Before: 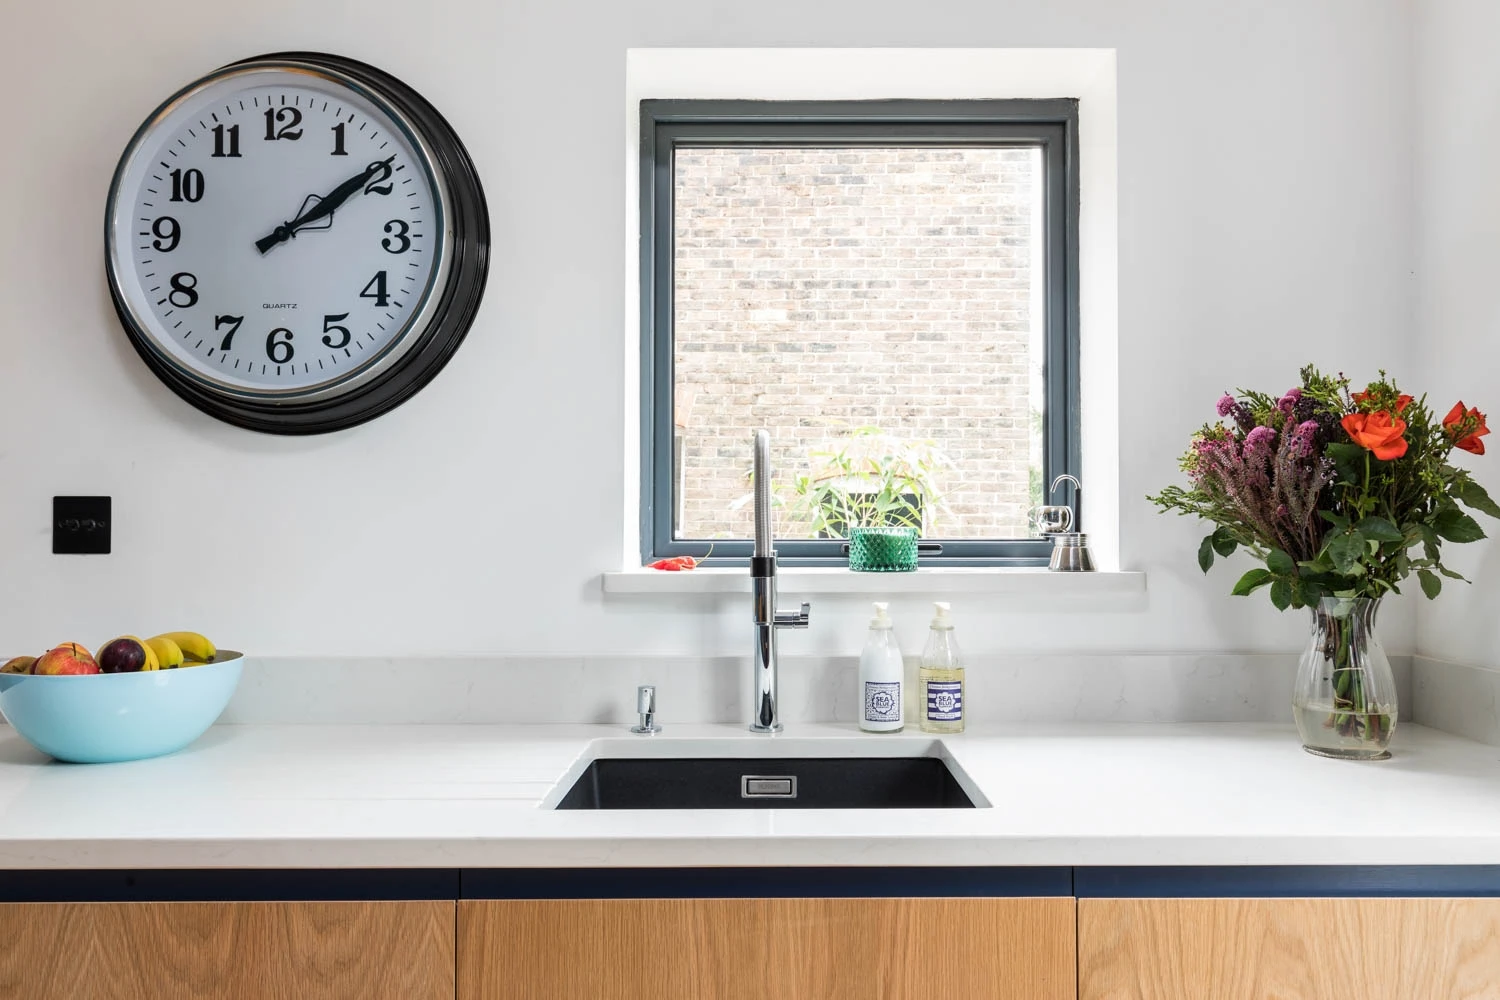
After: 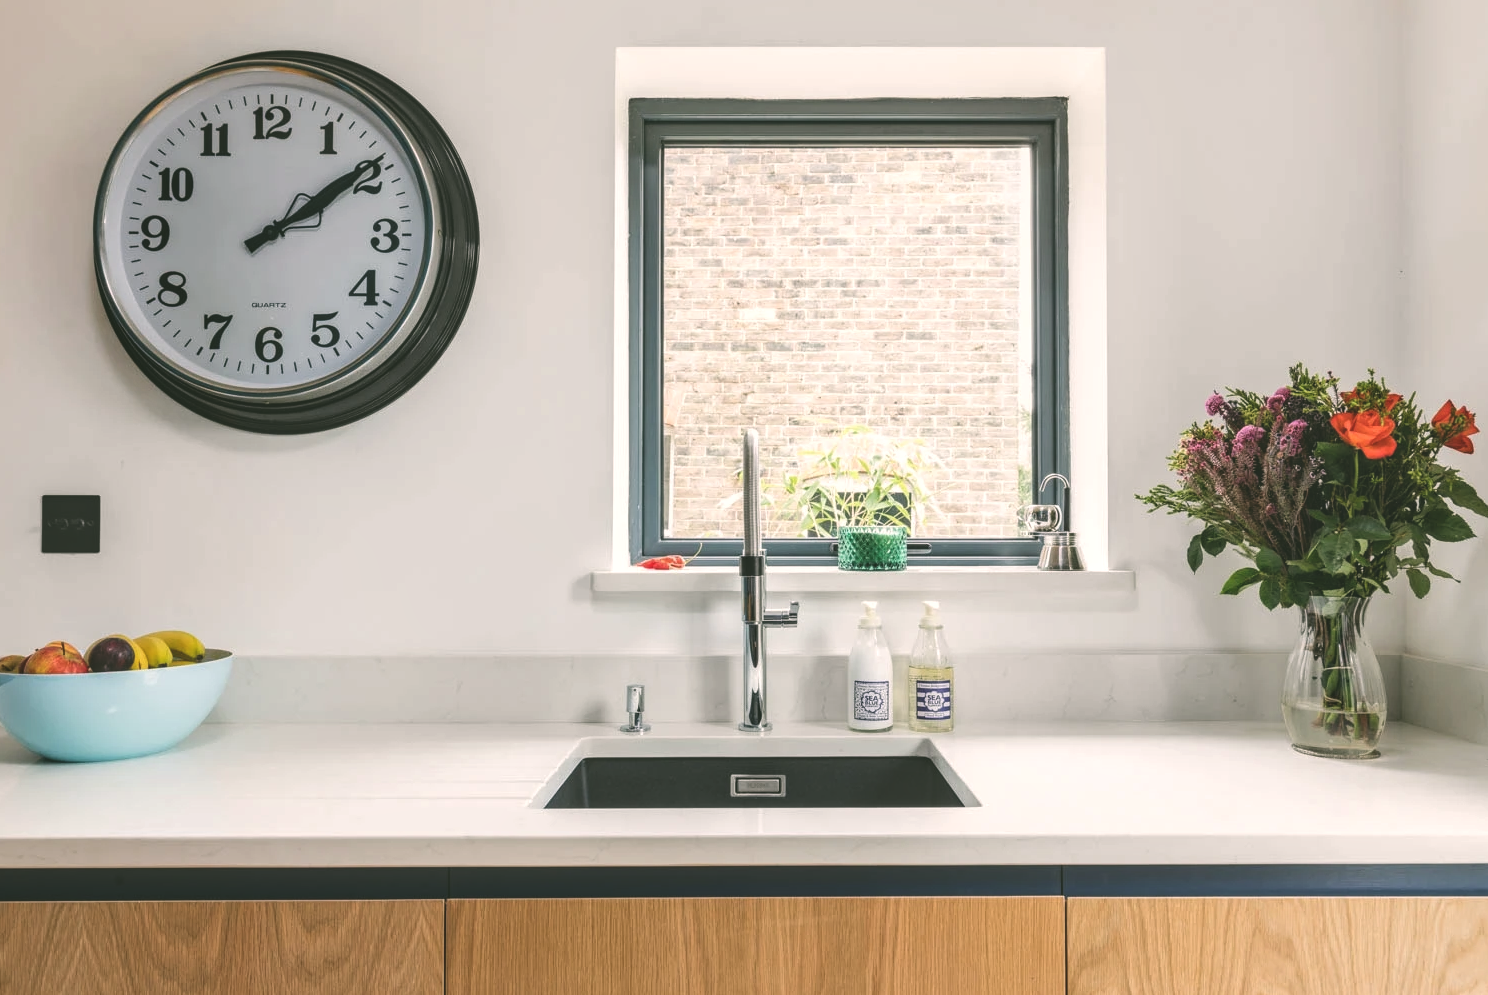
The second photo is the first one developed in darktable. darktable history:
crop and rotate: left 0.766%, top 0.153%, bottom 0.28%
exposure: black level correction -0.026, compensate exposure bias true, compensate highlight preservation false
local contrast: on, module defaults
color correction: highlights a* 4.31, highlights b* 4.96, shadows a* -6.85, shadows b* 4.88
